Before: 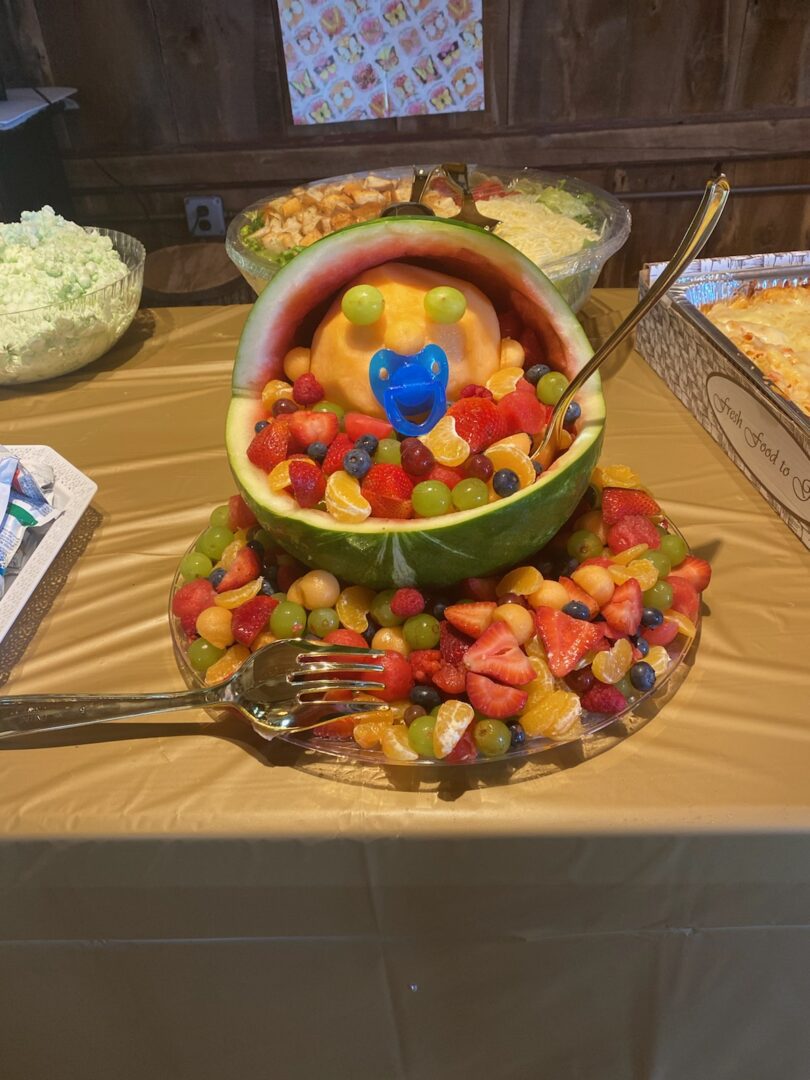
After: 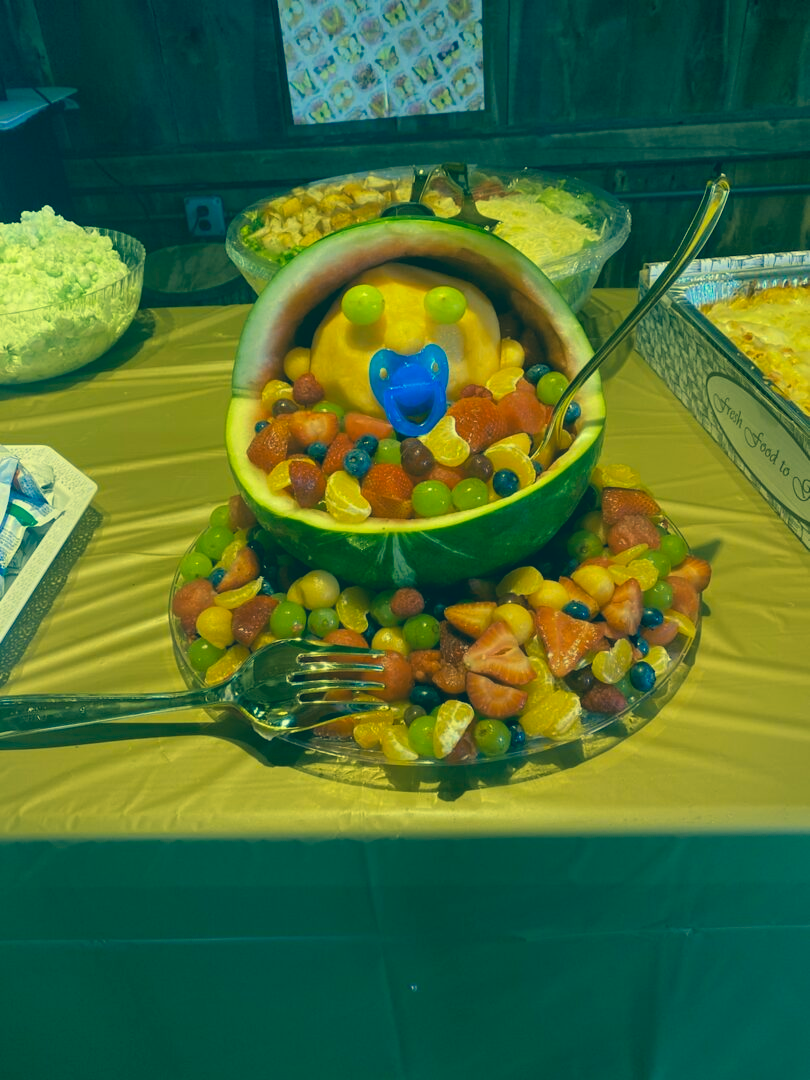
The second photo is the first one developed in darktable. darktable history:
white balance: red 1.004, blue 1.024
color correction: highlights a* -15.58, highlights b* 40, shadows a* -40, shadows b* -26.18
